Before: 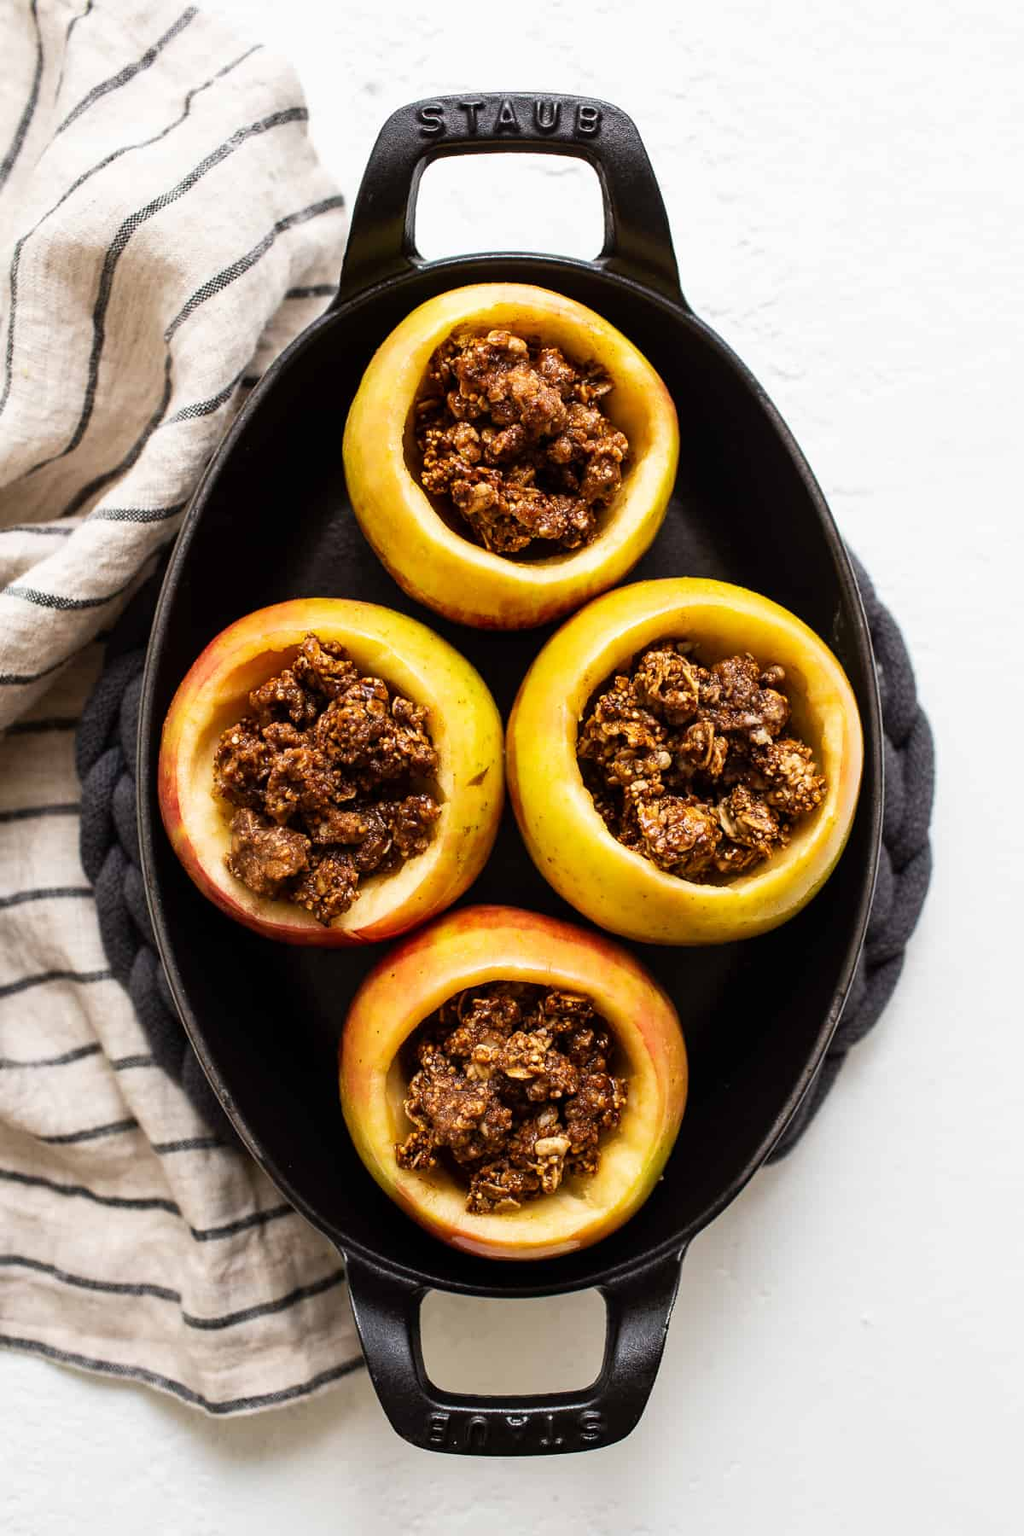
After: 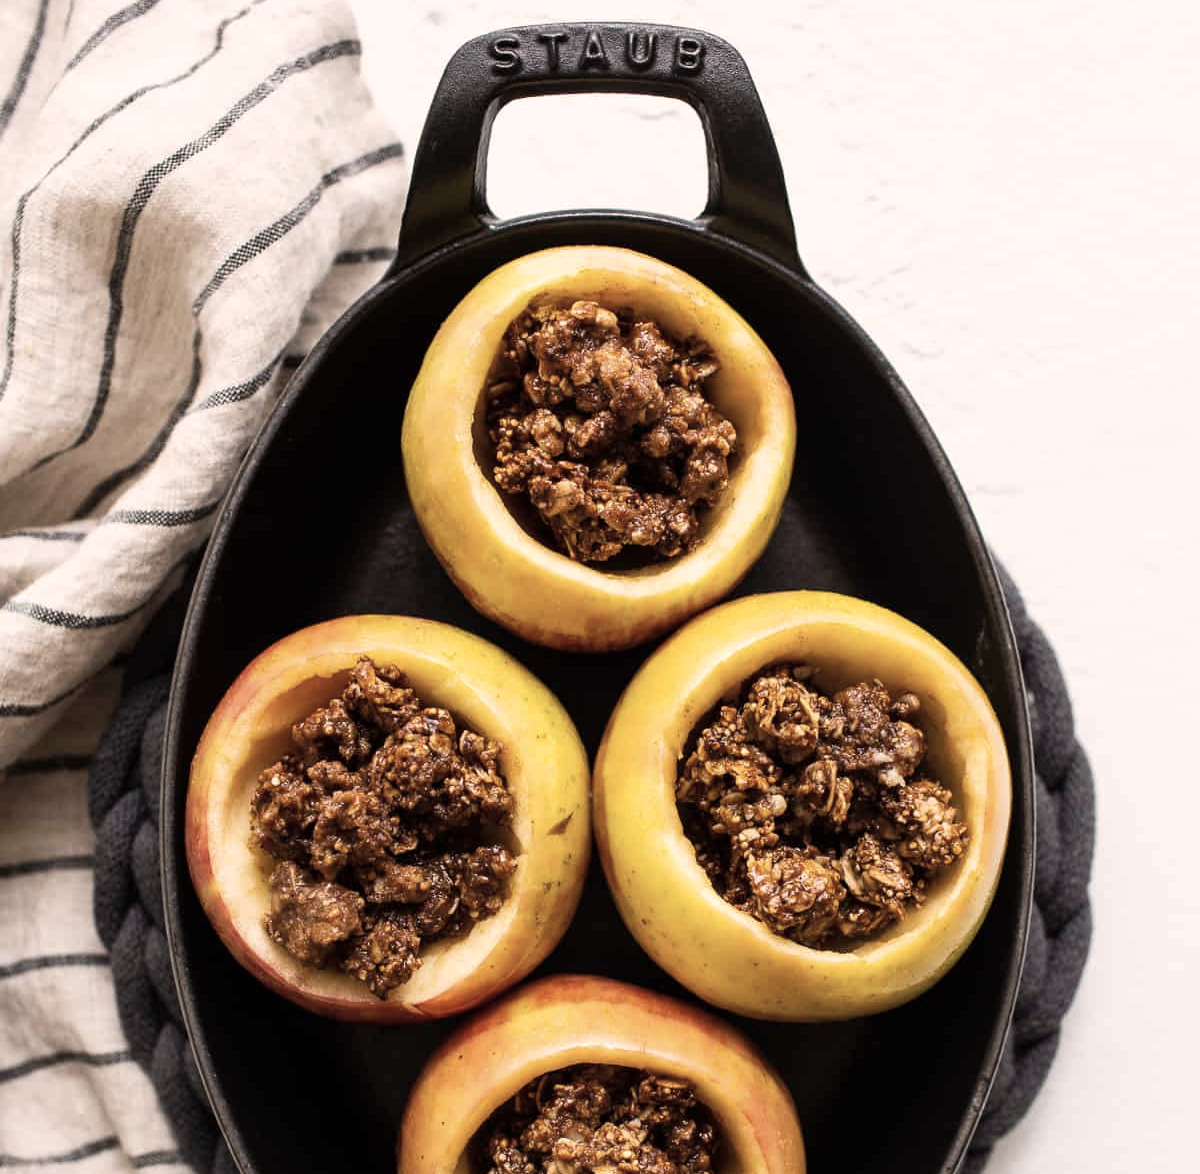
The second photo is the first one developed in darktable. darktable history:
color correction: highlights a* 5.53, highlights b* 5.23, saturation 0.678
crop and rotate: top 4.809%, bottom 29.915%
